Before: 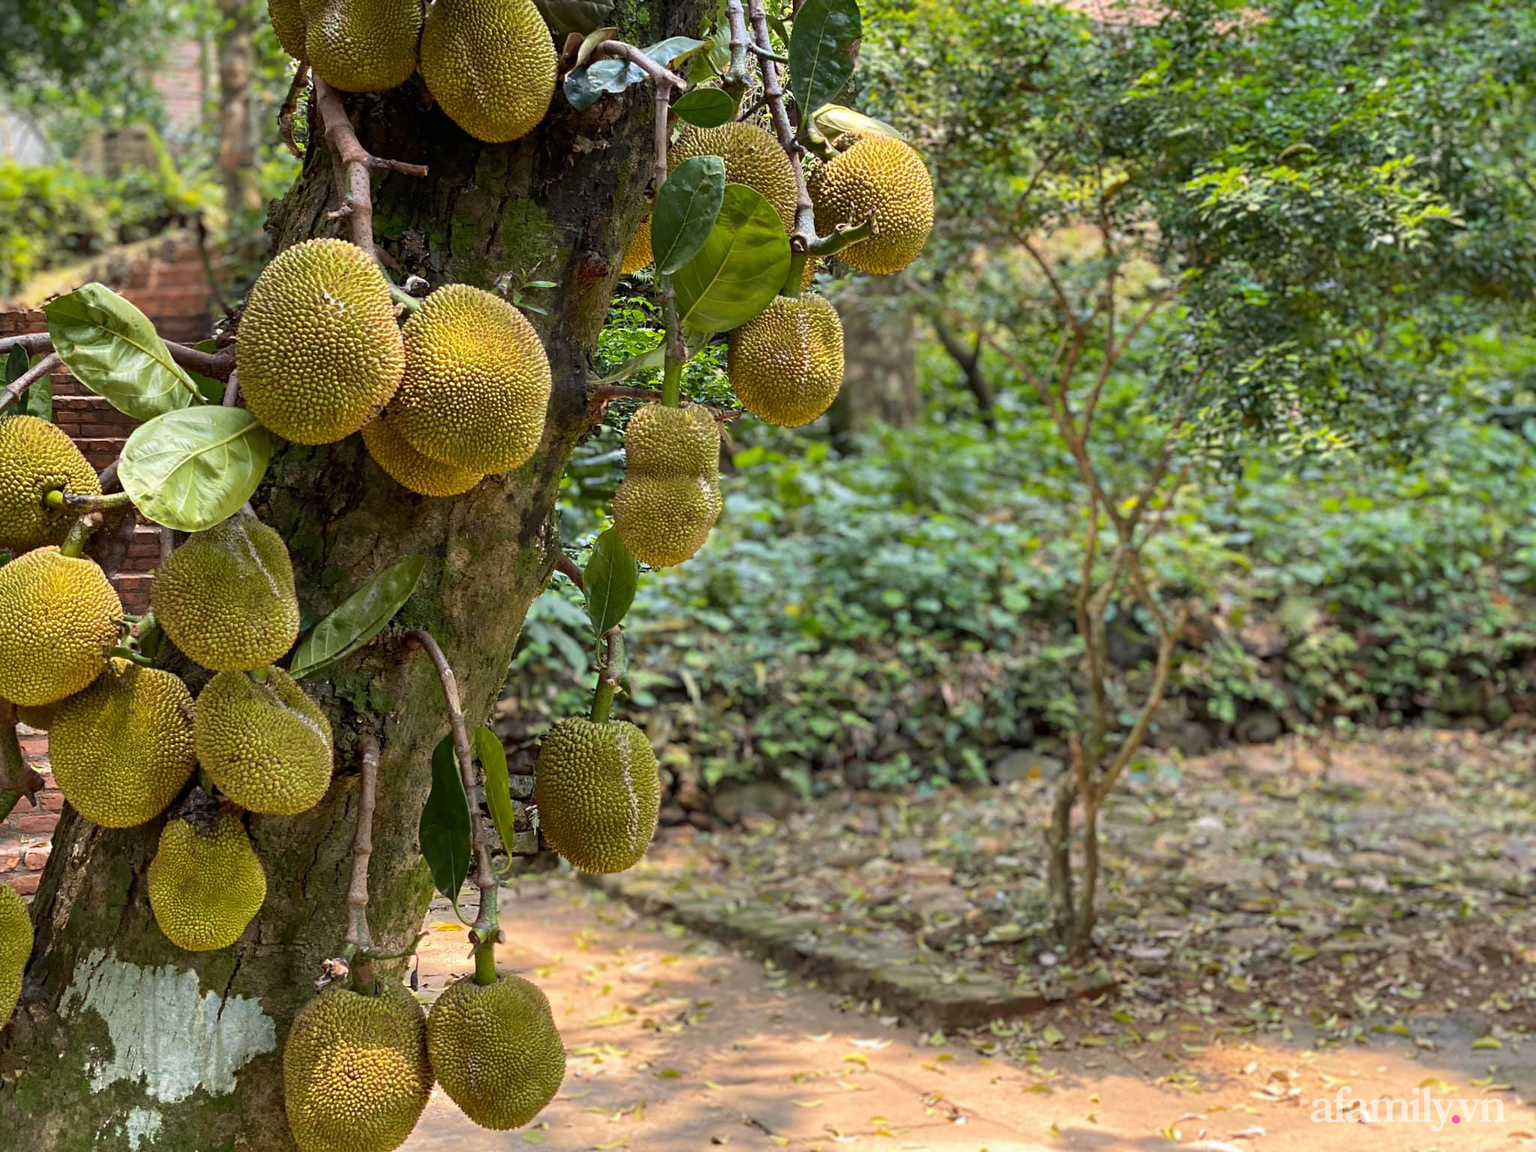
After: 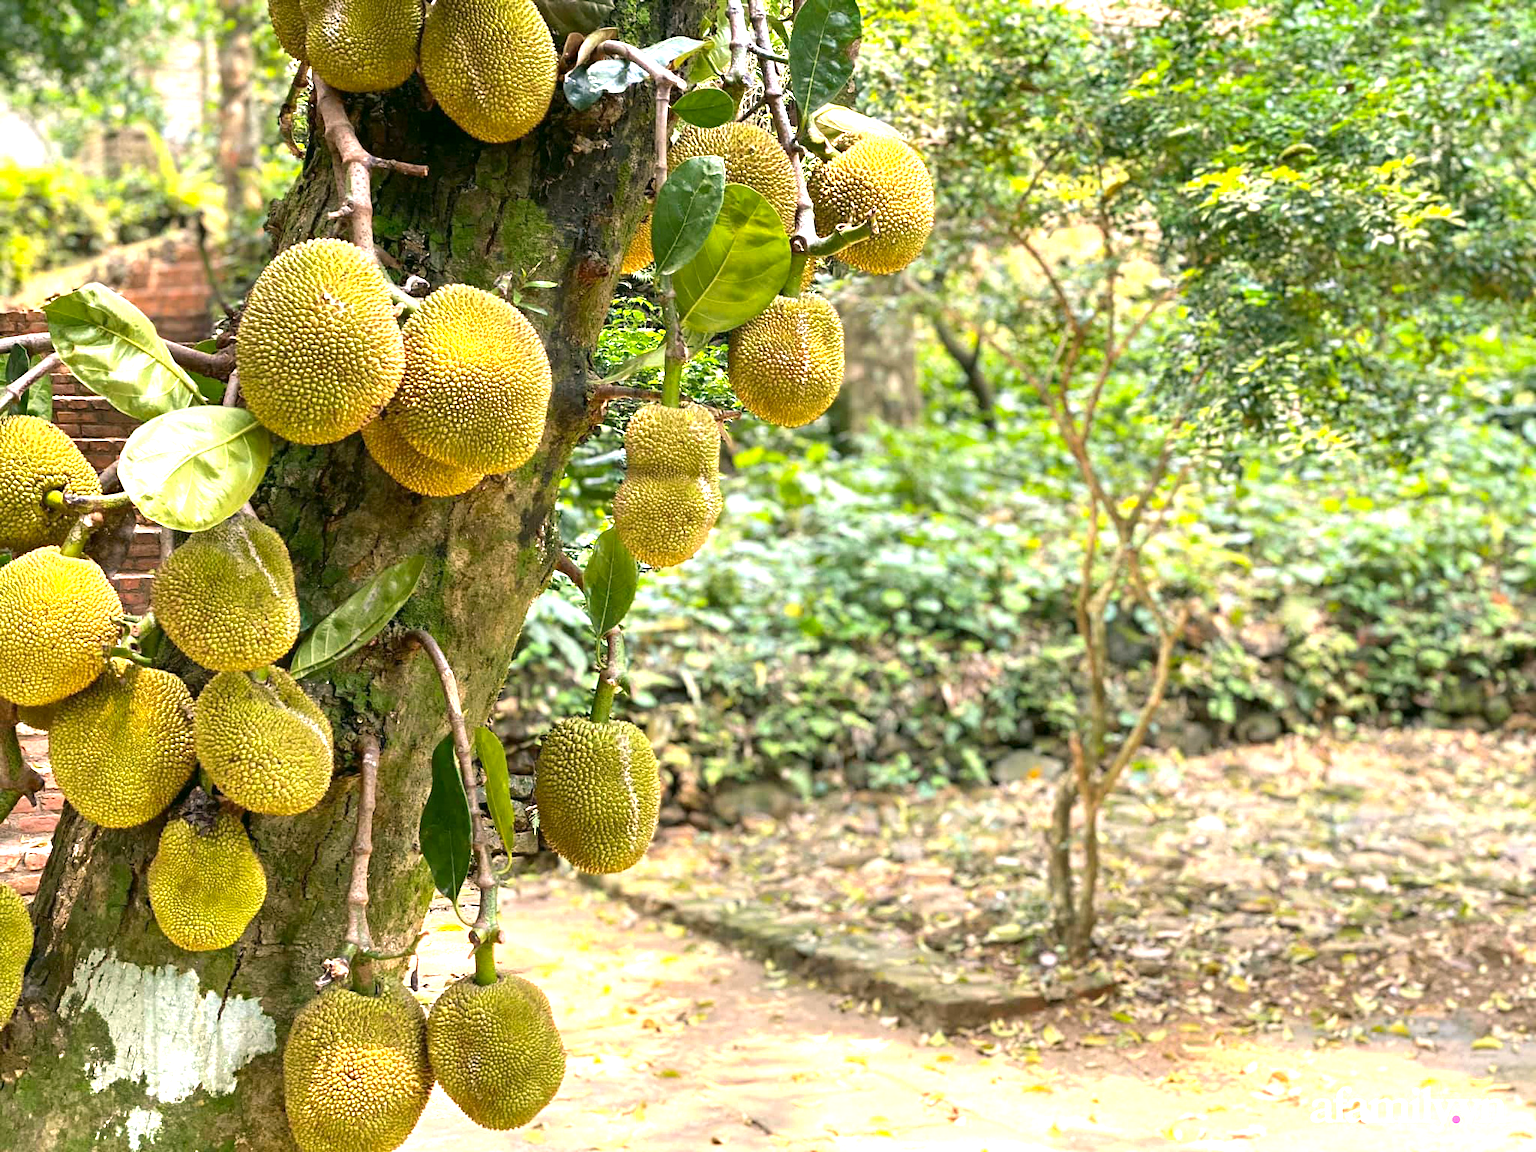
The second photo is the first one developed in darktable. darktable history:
exposure: black level correction 0, exposure 1.376 EV, compensate highlight preservation false
color correction: highlights a* 4.45, highlights b* 4.95, shadows a* -7.05, shadows b* 4.61
